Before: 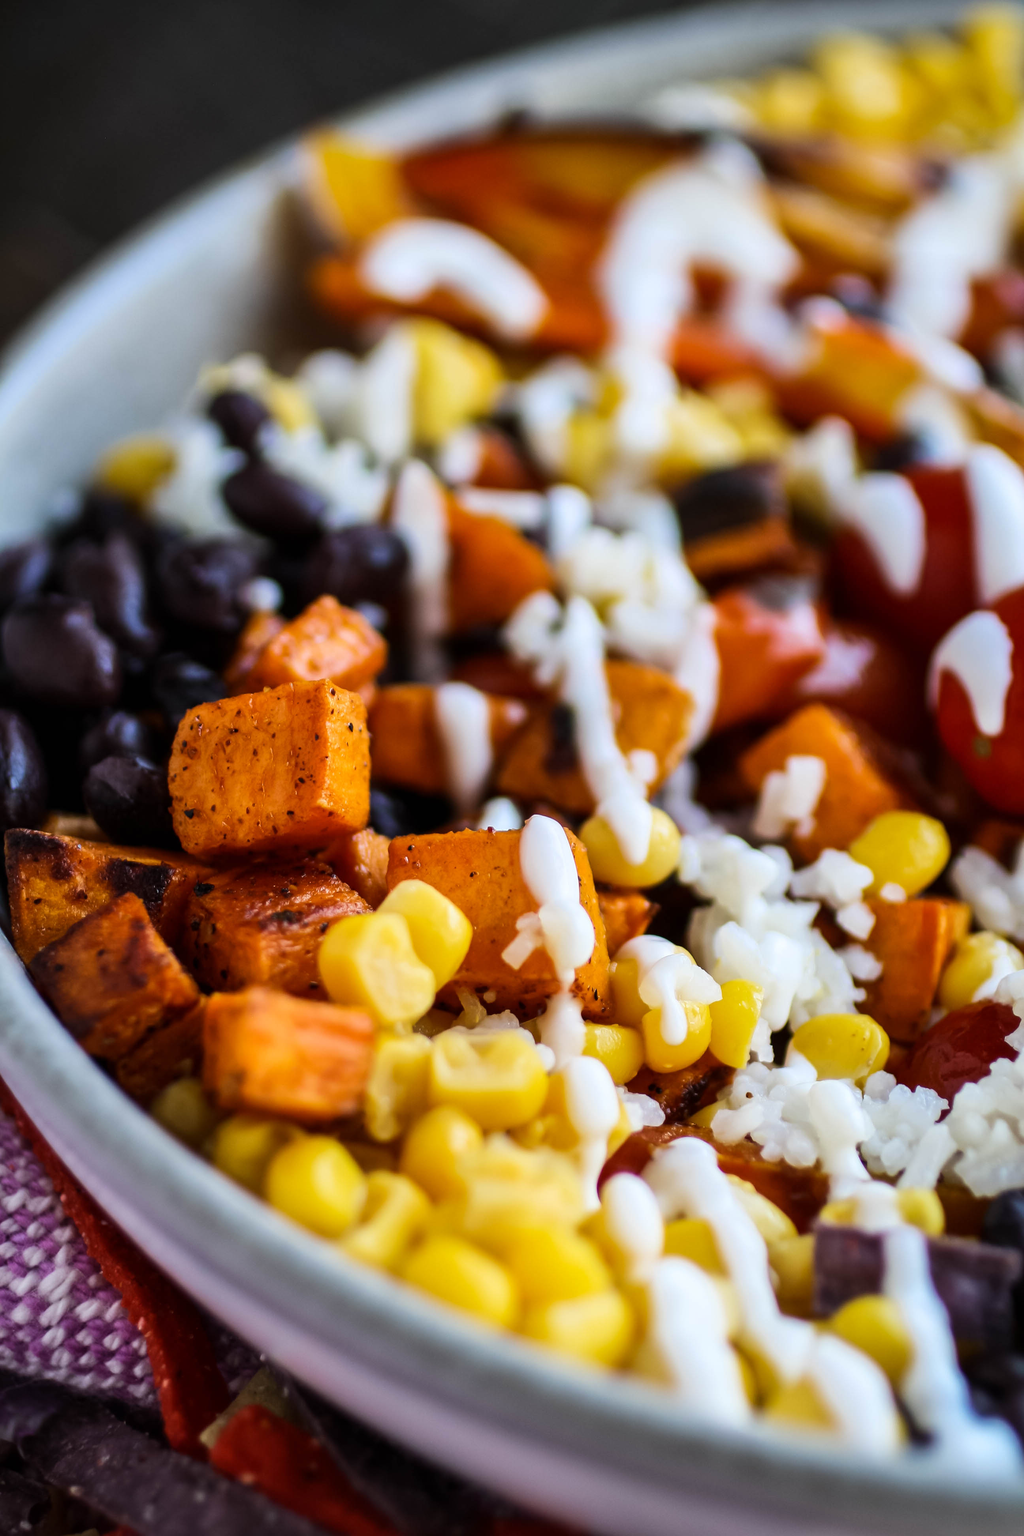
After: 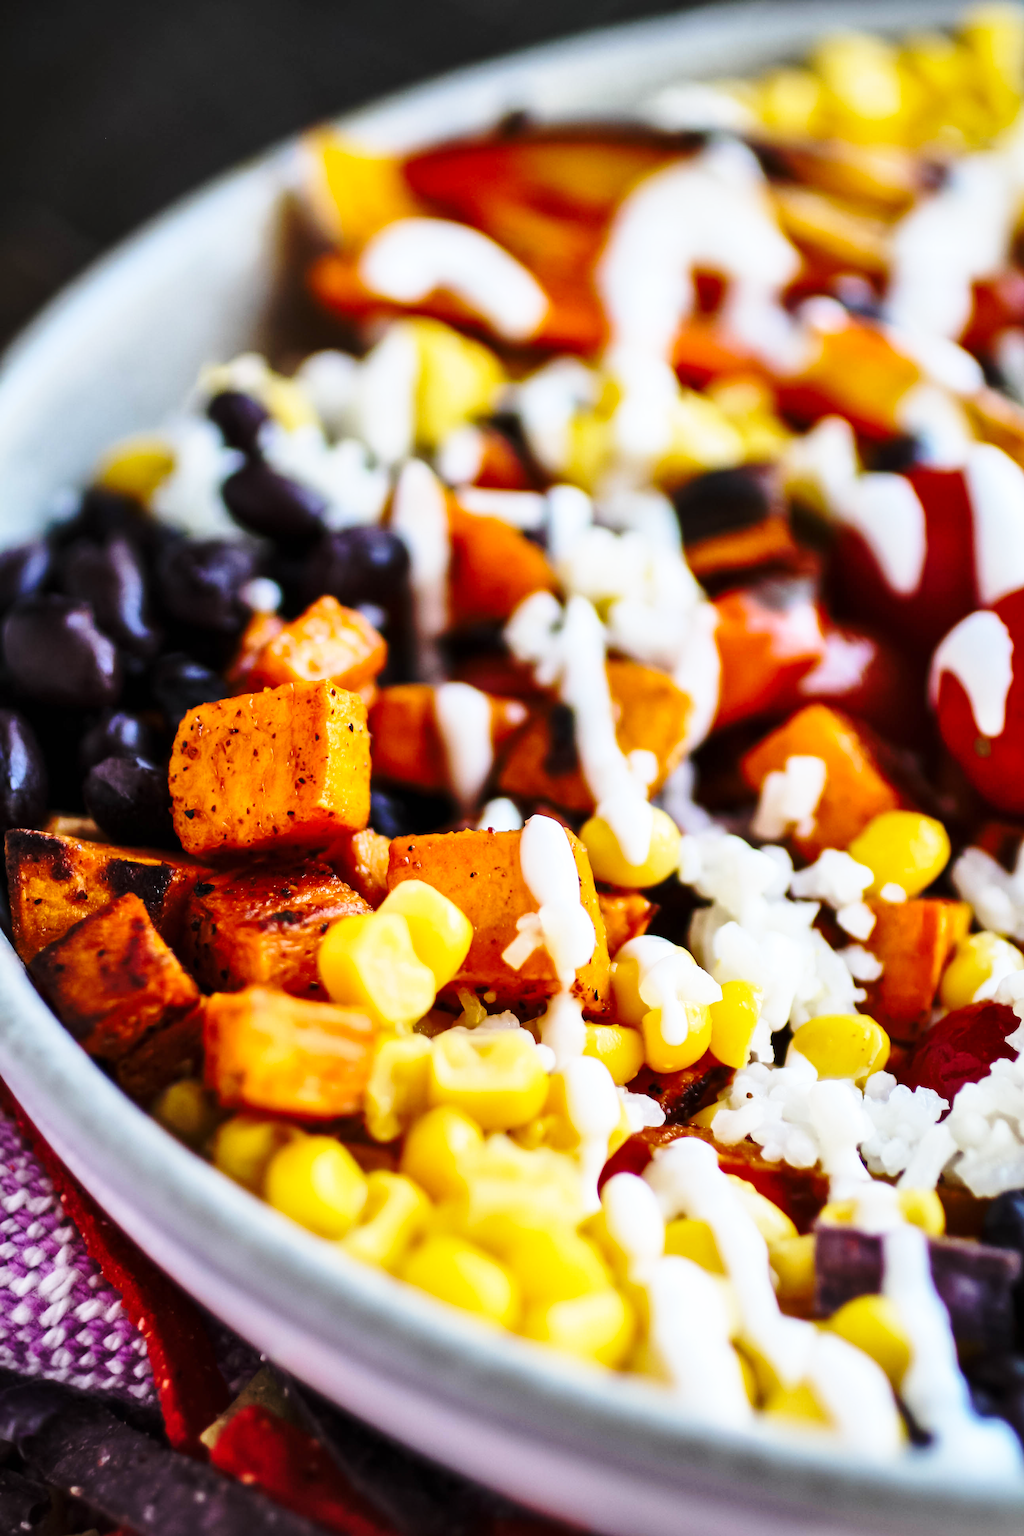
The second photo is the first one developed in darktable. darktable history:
shadows and highlights: radius 125.46, shadows 30.51, highlights -30.51, low approximation 0.01, soften with gaussian
base curve: curves: ch0 [(0, 0) (0.036, 0.037) (0.121, 0.228) (0.46, 0.76) (0.859, 0.983) (1, 1)], preserve colors none
